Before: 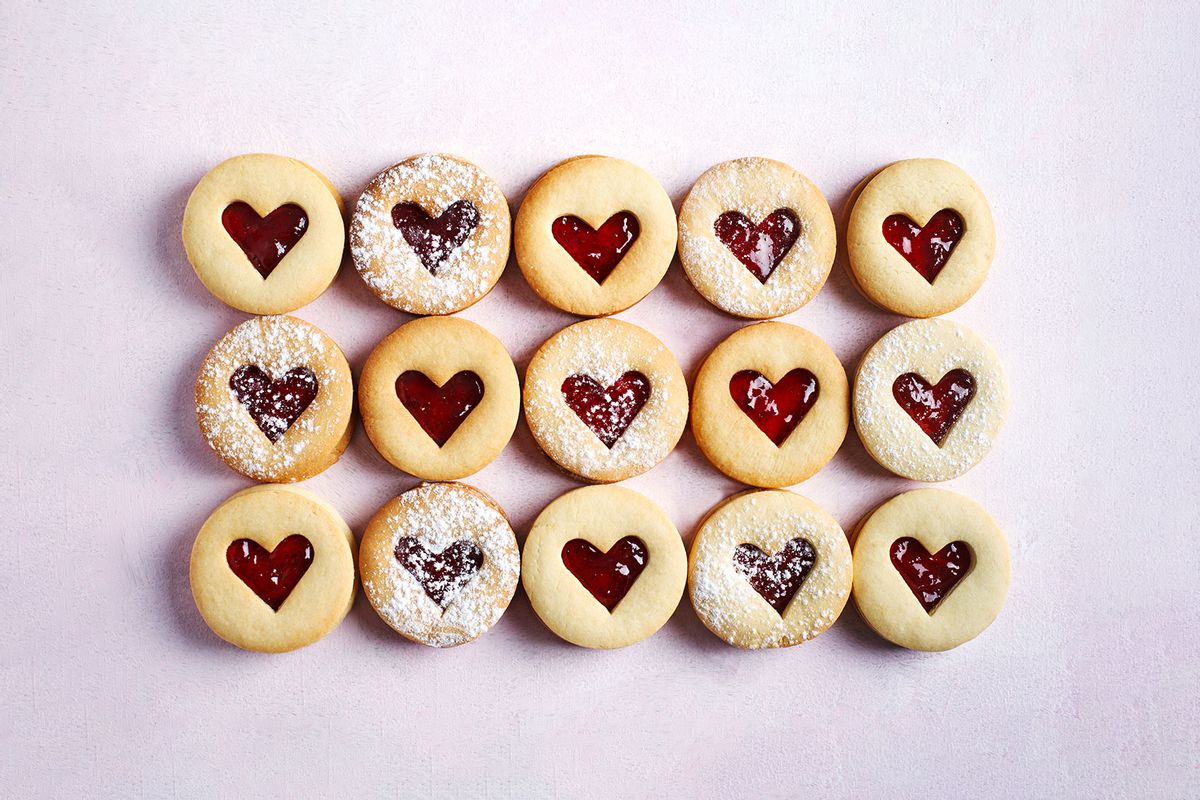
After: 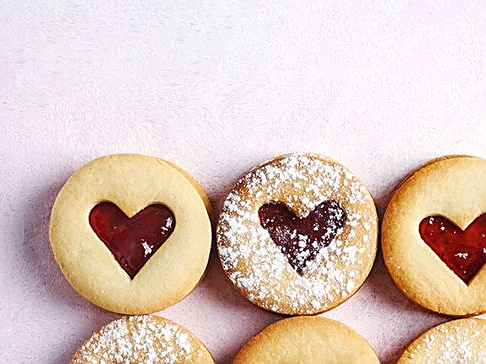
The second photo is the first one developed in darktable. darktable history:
crop and rotate: left 11.15%, top 0.074%, right 48.27%, bottom 54.338%
local contrast: on, module defaults
sharpen: on, module defaults
